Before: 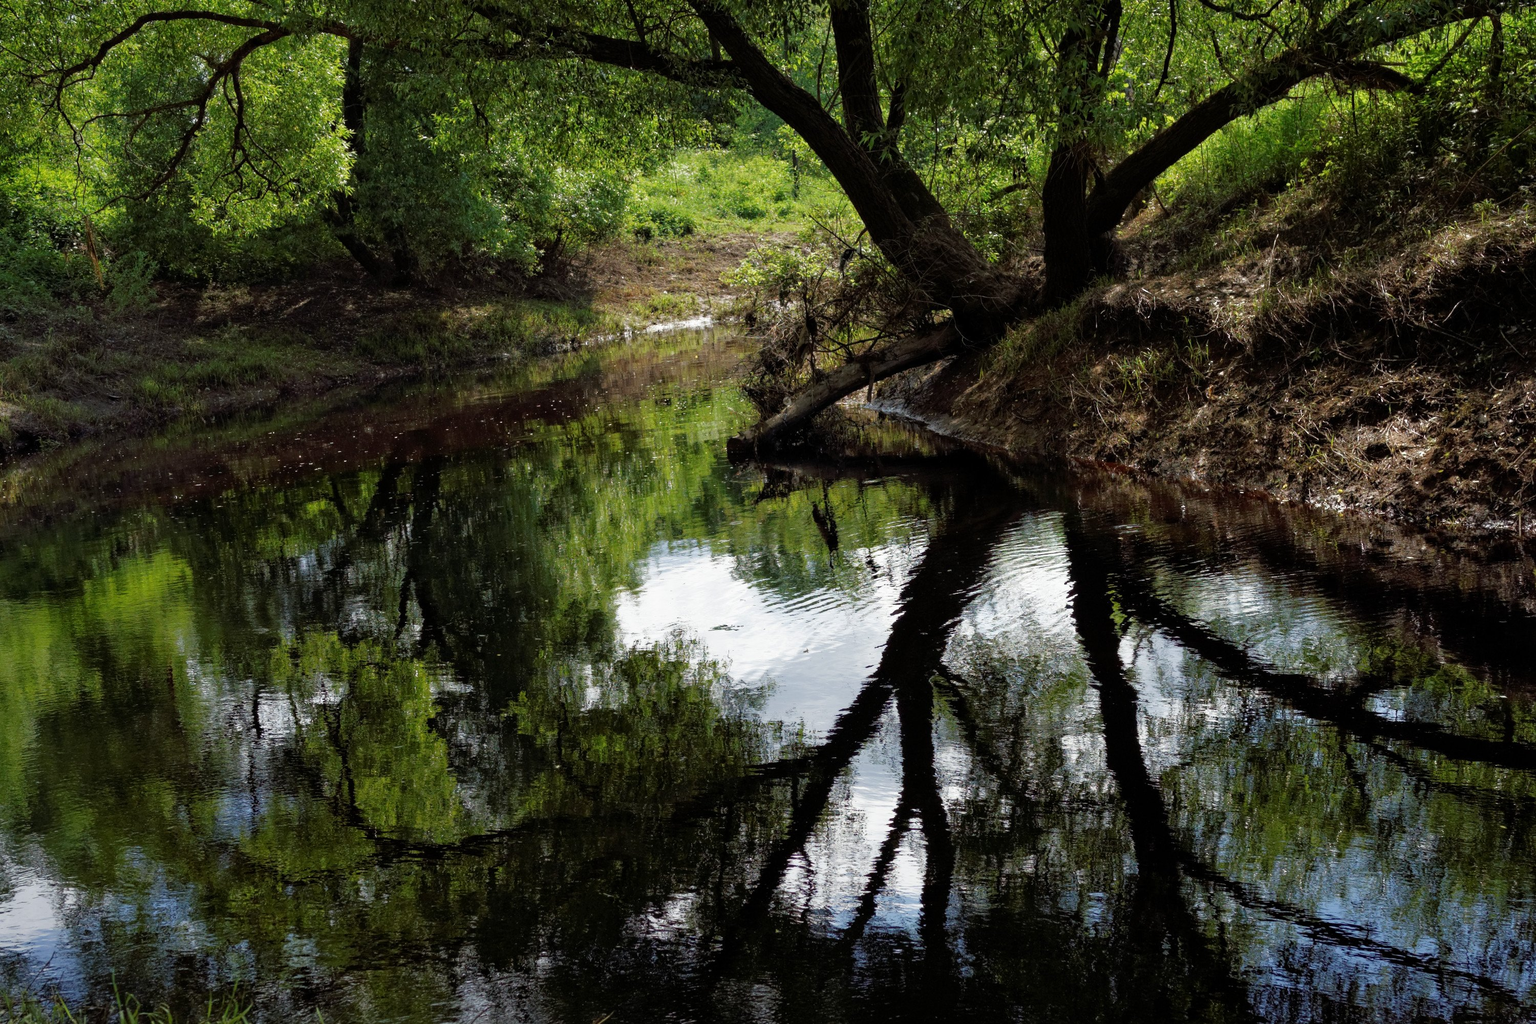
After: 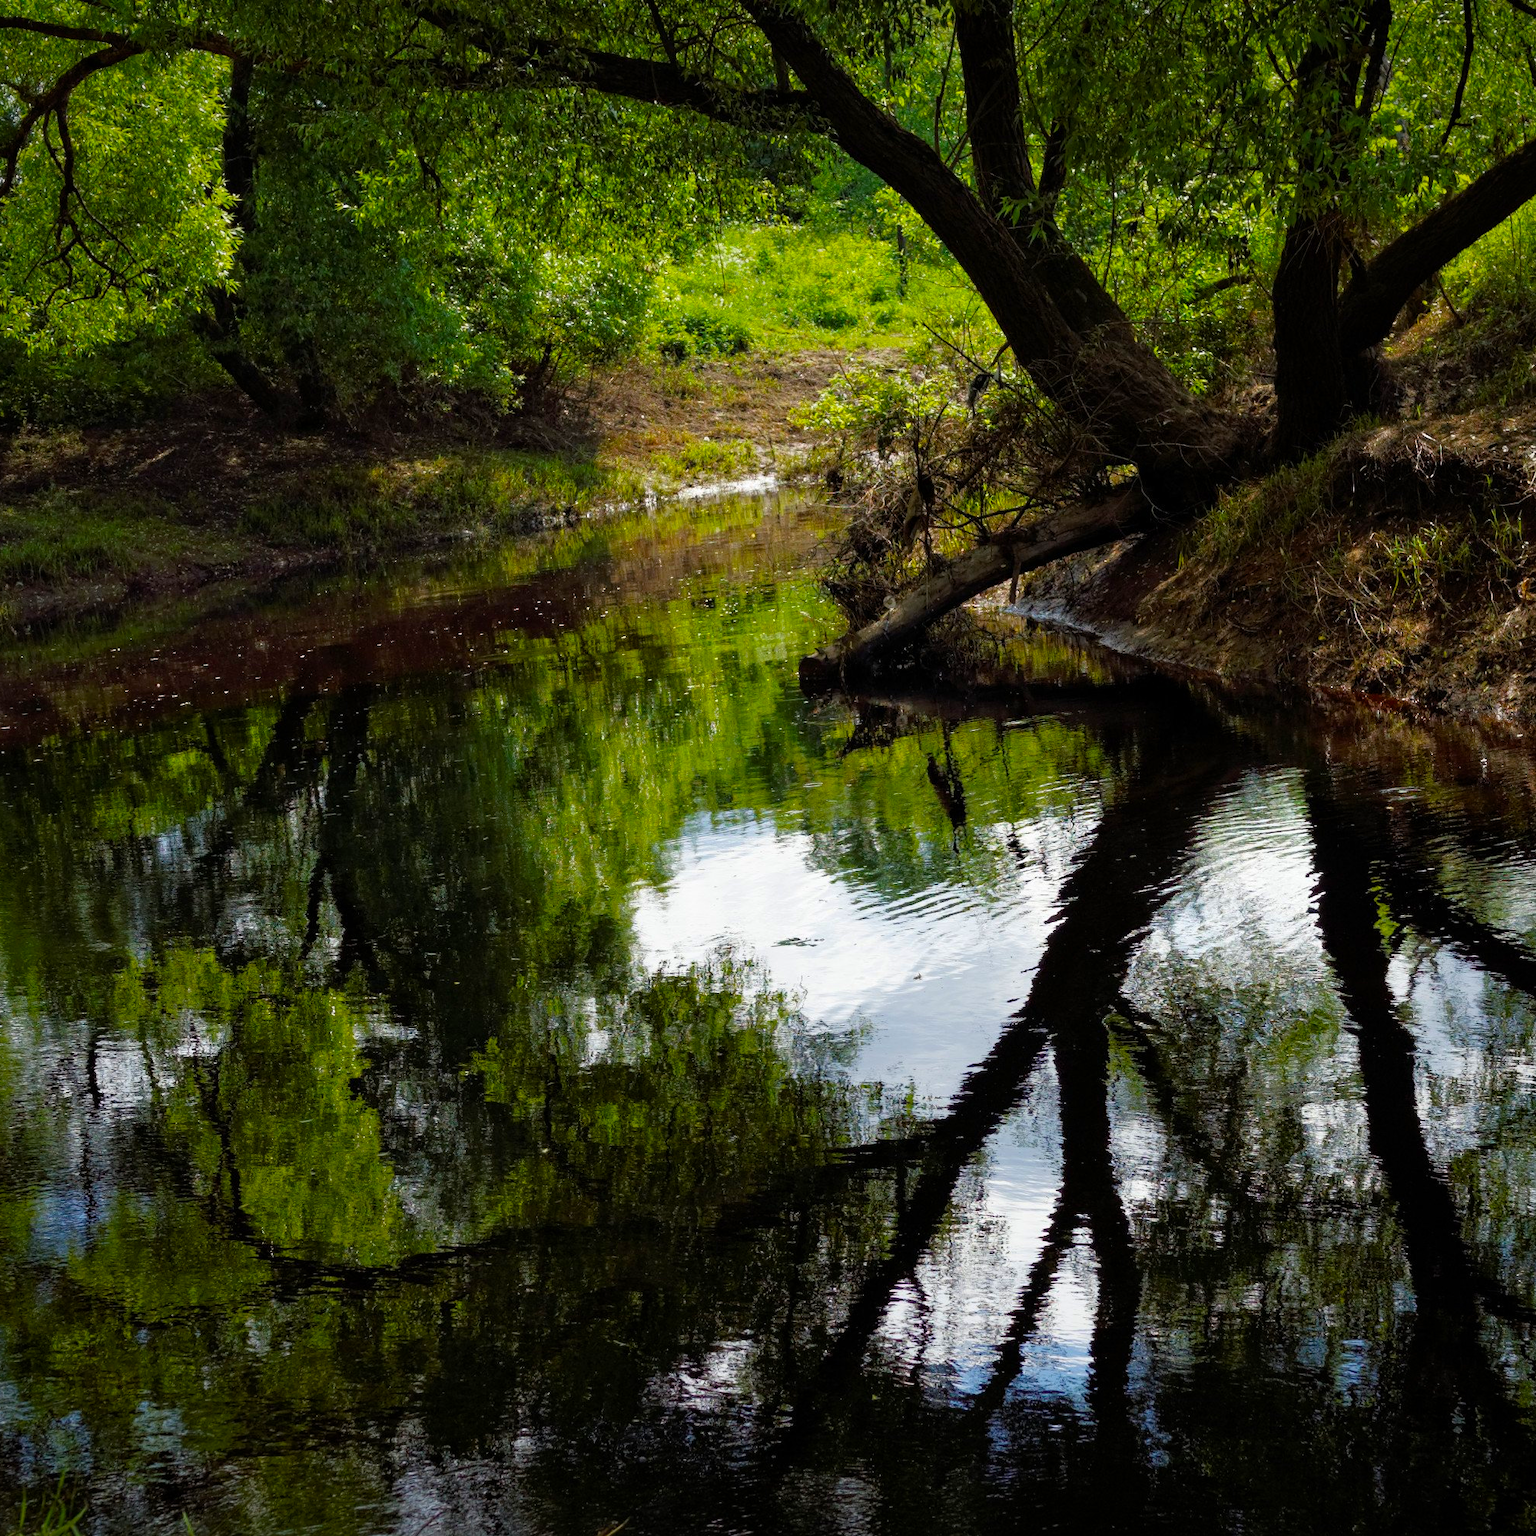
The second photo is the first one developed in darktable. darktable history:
white balance: emerald 1
color balance rgb: linear chroma grading › global chroma 15%, perceptual saturation grading › global saturation 30%
crop and rotate: left 12.673%, right 20.66%
vignetting: fall-off start 80.87%, fall-off radius 61.59%, brightness -0.384, saturation 0.007, center (0, 0.007), automatic ratio true, width/height ratio 1.418
